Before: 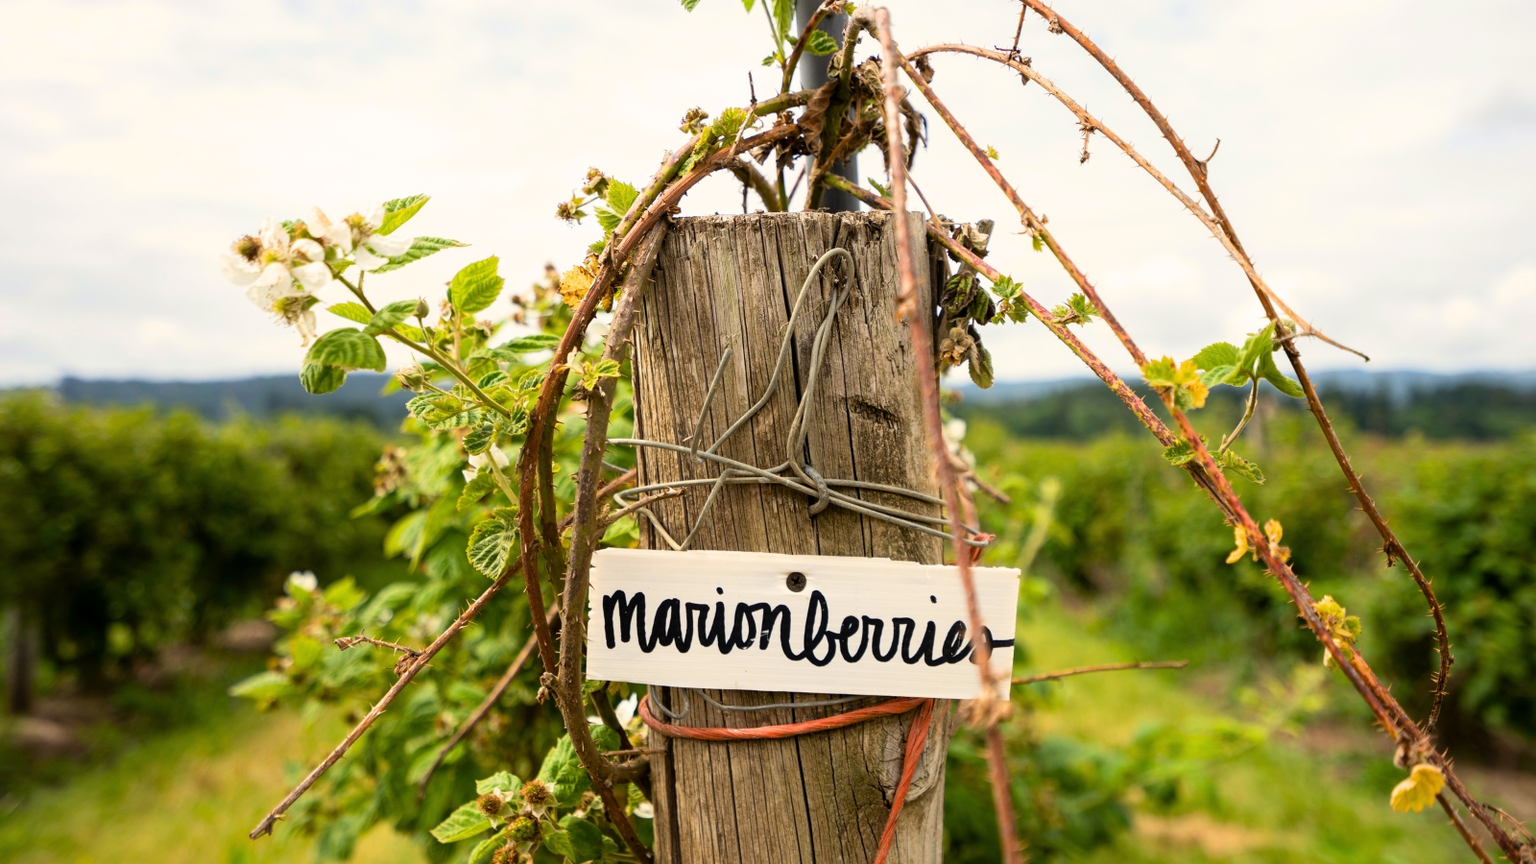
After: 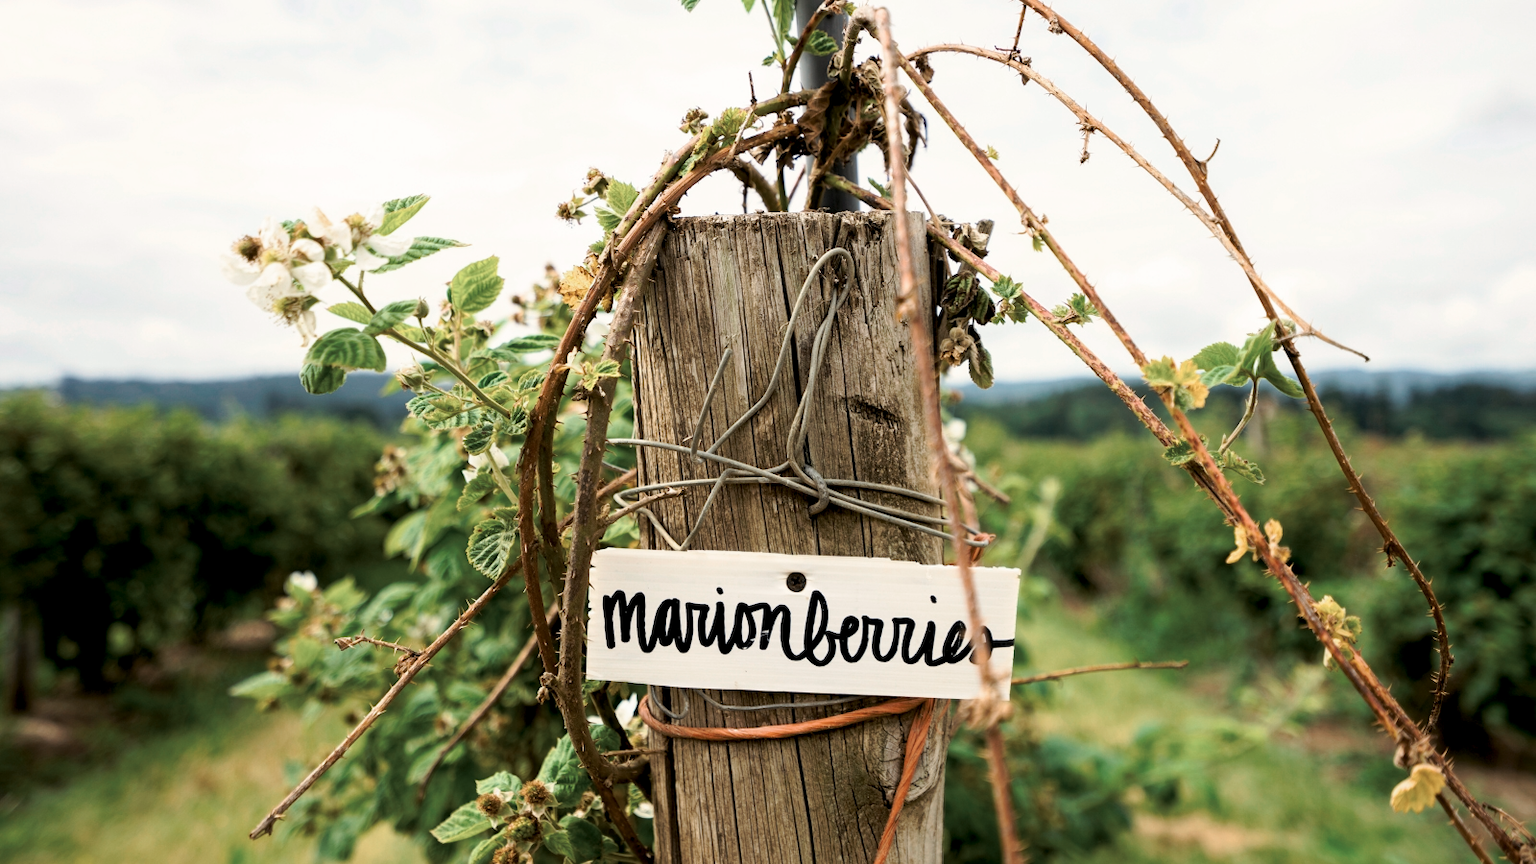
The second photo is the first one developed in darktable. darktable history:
tone curve: curves: ch0 [(0, 0) (0.003, 0.003) (0.011, 0.01) (0.025, 0.023) (0.044, 0.041) (0.069, 0.064) (0.1, 0.092) (0.136, 0.125) (0.177, 0.163) (0.224, 0.207) (0.277, 0.255) (0.335, 0.309) (0.399, 0.375) (0.468, 0.459) (0.543, 0.548) (0.623, 0.629) (0.709, 0.716) (0.801, 0.808) (0.898, 0.911) (1, 1)], preserve colors none
color look up table: target L [79.37, 65.77, 52.32, 40.56, 200.05, 100, 76.07, 67.61, 66.26, 61.53, 53.03, 57.39, 49.65, 38.72, 59.79, 59.15, 47.79, 37.23, 35.22, 17.8, 66.83, 68.22, 51.07, 50.25, 0 ×25], target a [-0.997, -20.12, -33.51, -11.18, -0.007, 0, 0.36, 12.26, 12.56, 24.45, -0.325, 32, 35.15, 12.79, 4.973, 29.53, 3.138, -0.363, 16.61, 0.023, -27.25, -0.872, -17.98, -4.525, 0 ×25], target b [-0.602, 25.23, 8.609, 10.44, 0.085, 0.003, 39.14, 42.46, 13.41, 42.78, -0.056, 21.08, 30.17, 15.95, -11.6, 2.477, -26, -0.705, -8.42, -0.511, -8.38, -0.8, -21.49, -16.24, 0 ×25], num patches 24
